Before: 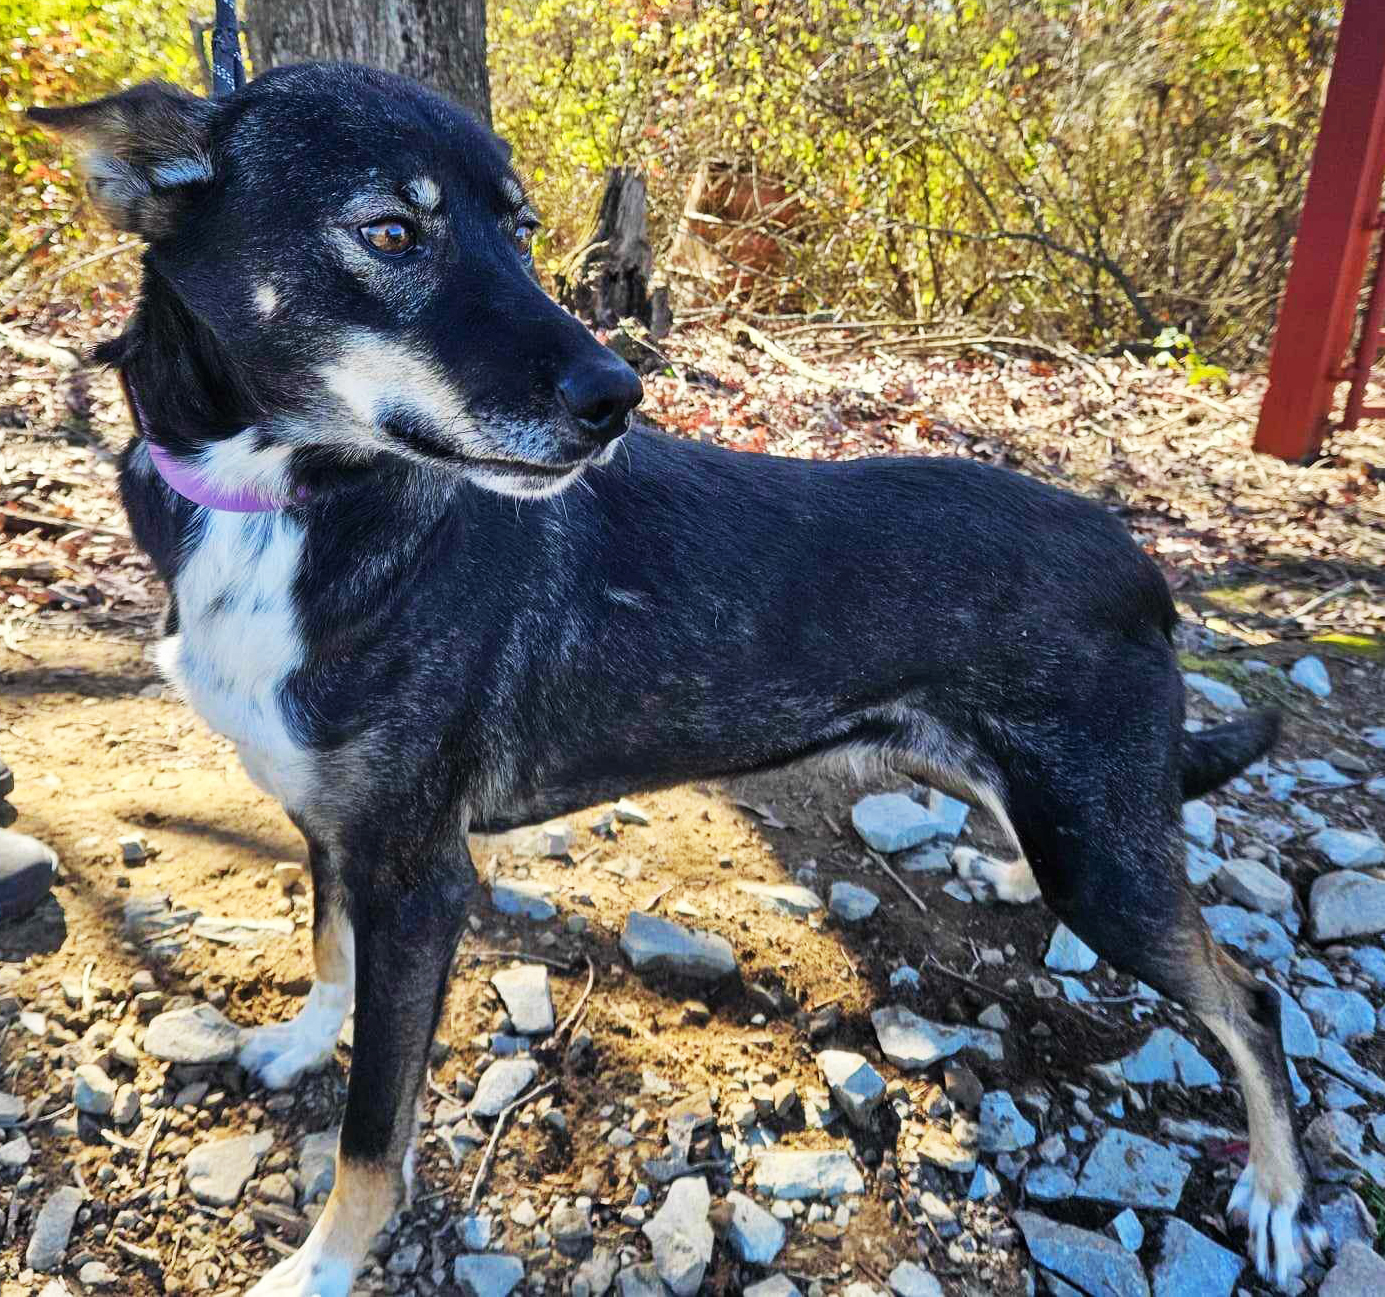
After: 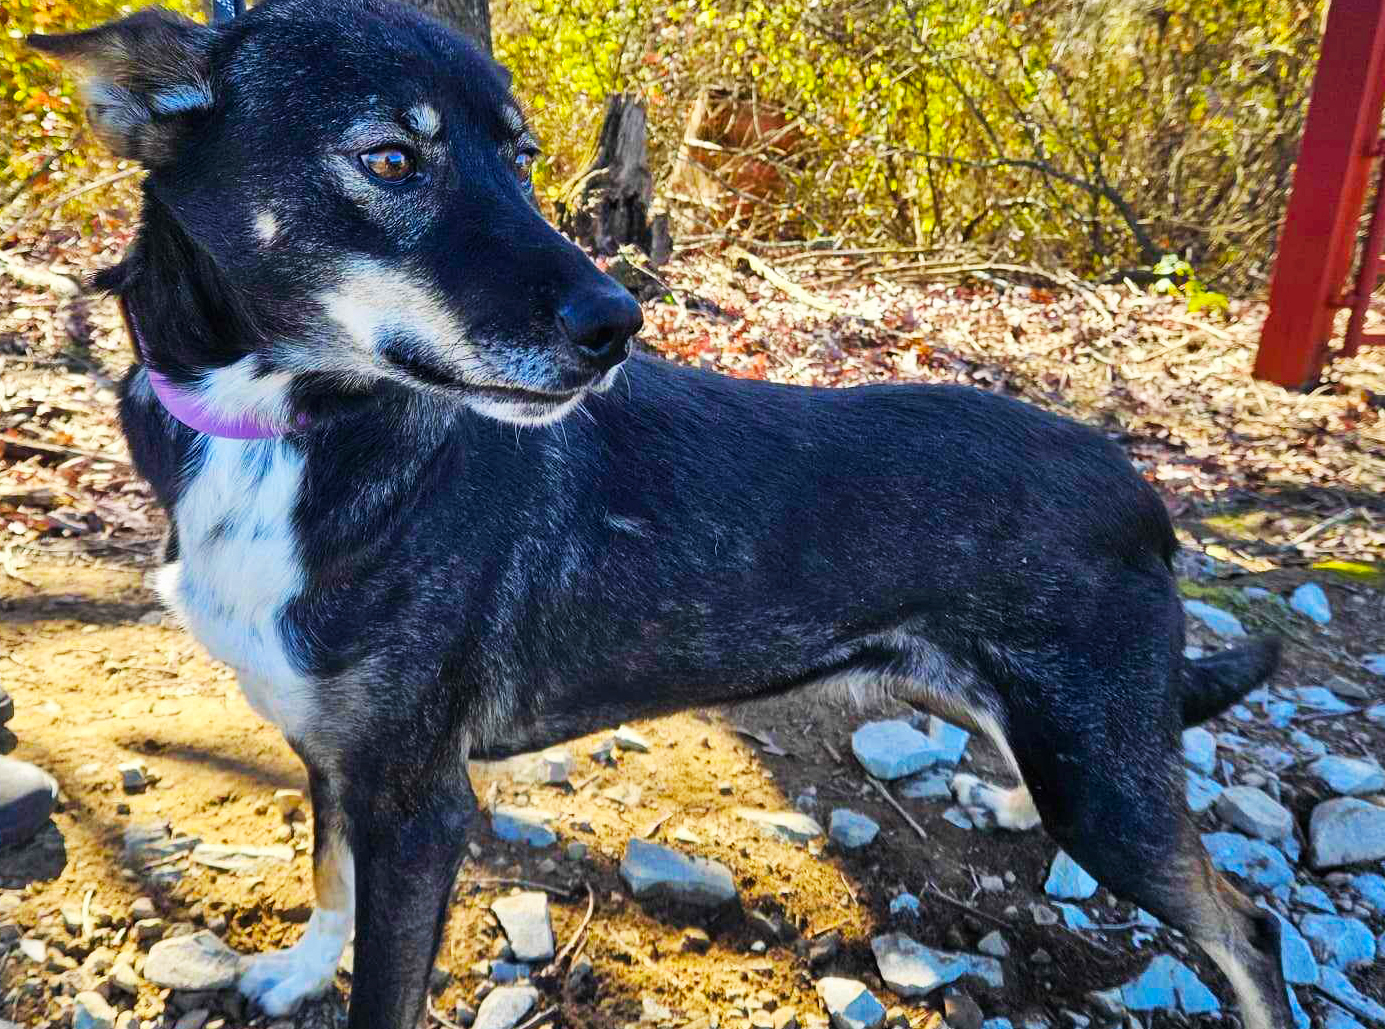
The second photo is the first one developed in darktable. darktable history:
crop and rotate: top 5.667%, bottom 14.937%
color balance rgb: perceptual saturation grading › global saturation 20%, global vibrance 20%
